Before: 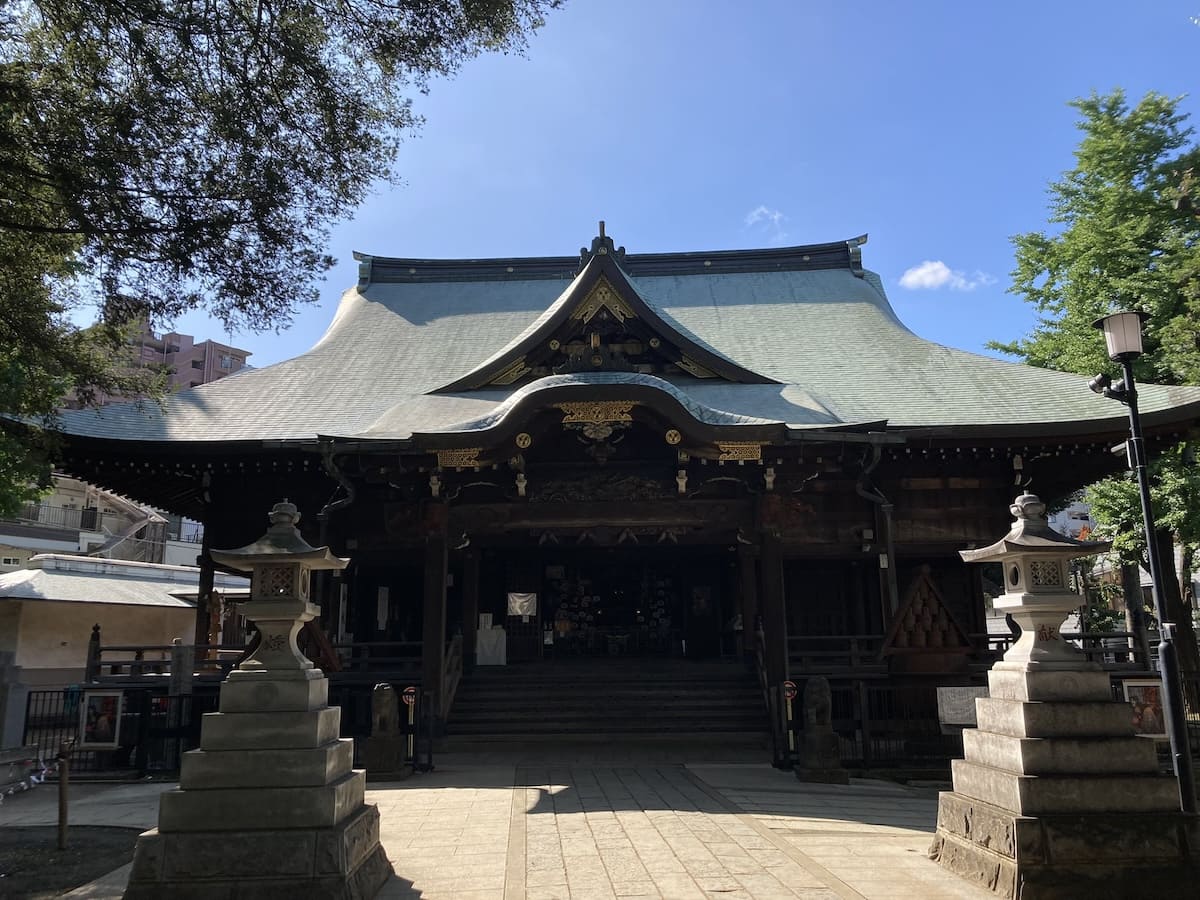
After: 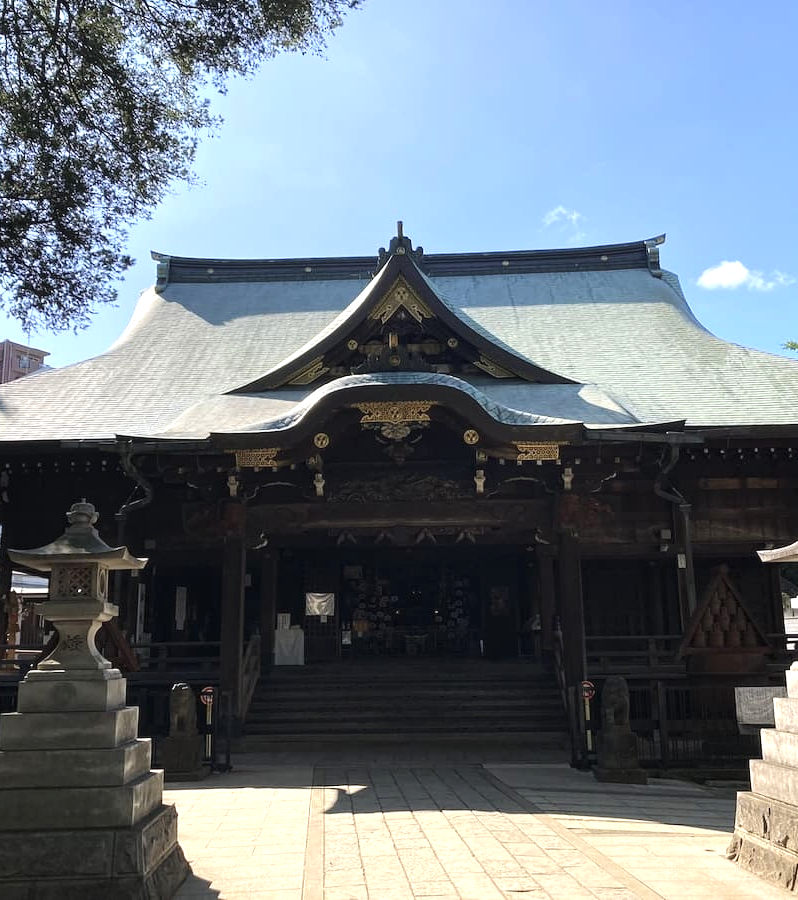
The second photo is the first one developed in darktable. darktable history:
crop: left 16.899%, right 16.556%
contrast brightness saturation: contrast 0.1, brightness 0.02, saturation 0.02
exposure: black level correction -0.002, exposure 0.54 EV, compensate highlight preservation false
local contrast: highlights 100%, shadows 100%, detail 120%, midtone range 0.2
